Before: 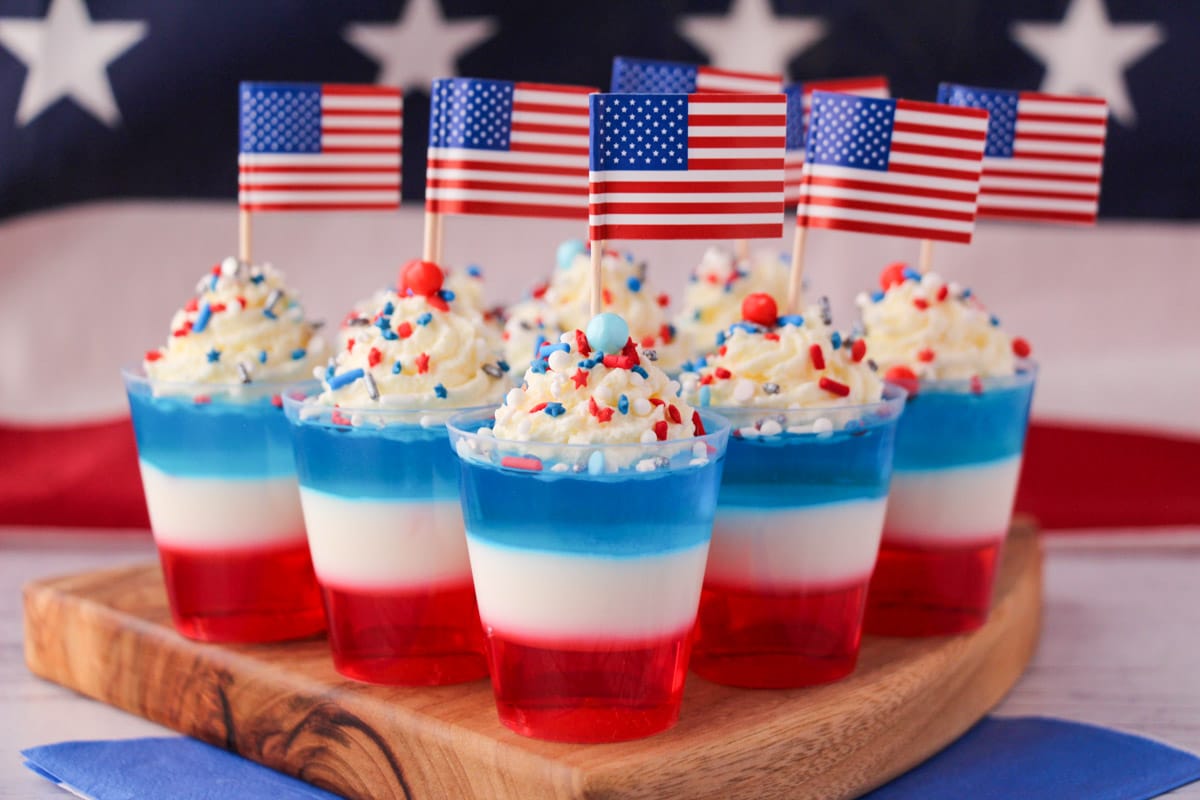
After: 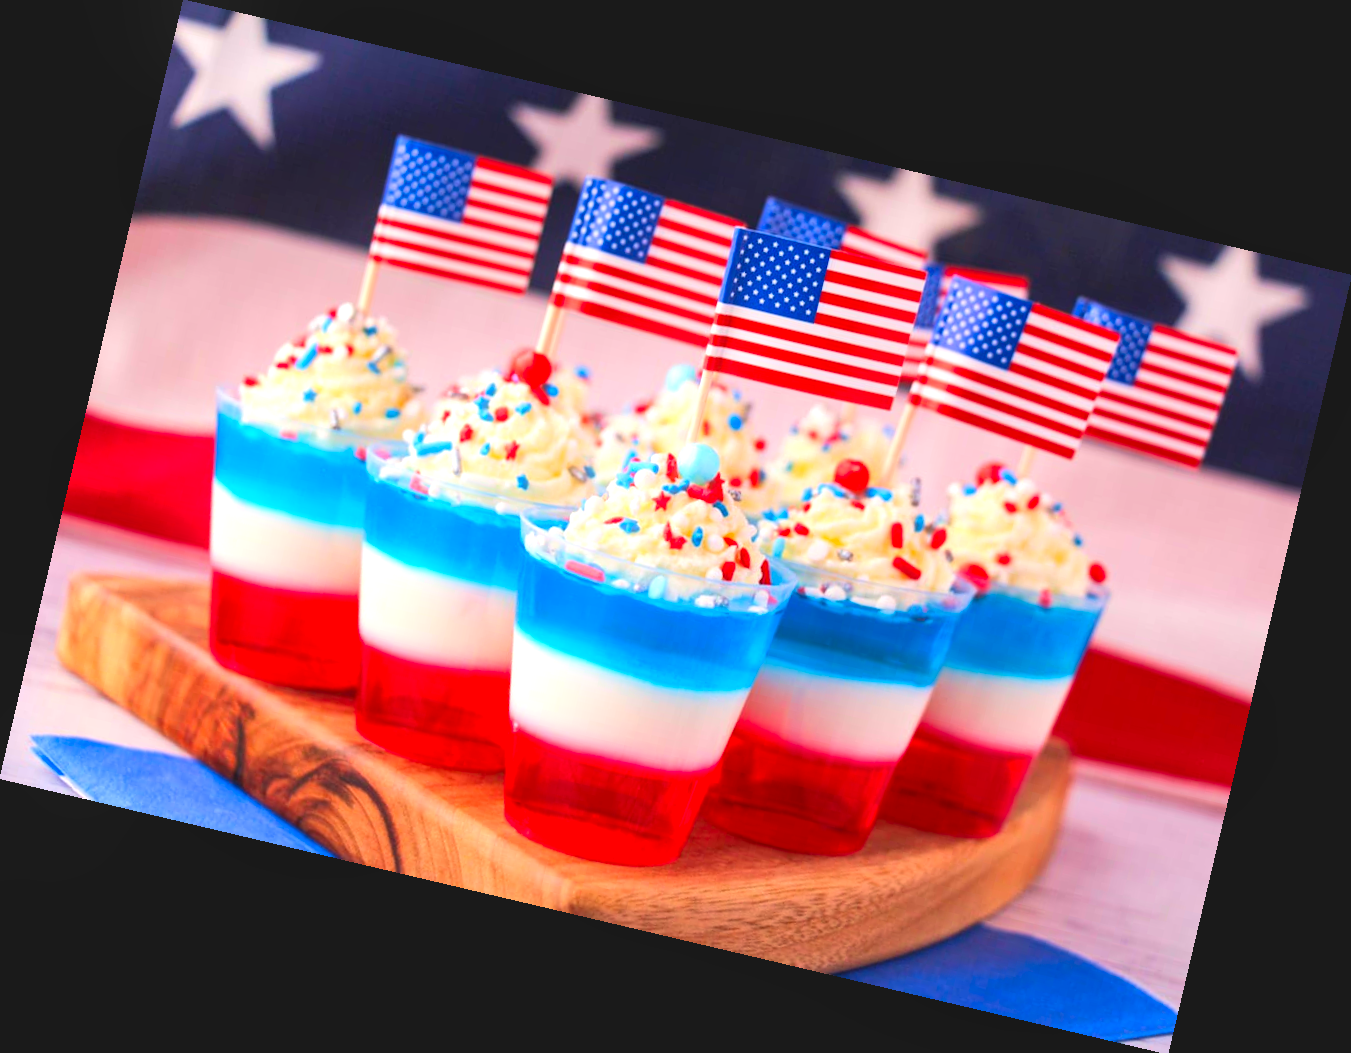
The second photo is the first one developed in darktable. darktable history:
exposure: exposure 0.574 EV, compensate highlight preservation false
local contrast: mode bilateral grid, contrast 20, coarseness 50, detail 120%, midtone range 0.2
base curve: curves: ch0 [(0, 0) (0.472, 0.508) (1, 1)]
bloom: size 9%, threshold 100%, strength 7%
color balance: contrast 10%
contrast brightness saturation: contrast -0.19, saturation 0.19
velvia: on, module defaults
rotate and perspective: rotation 13.27°, automatic cropping off
